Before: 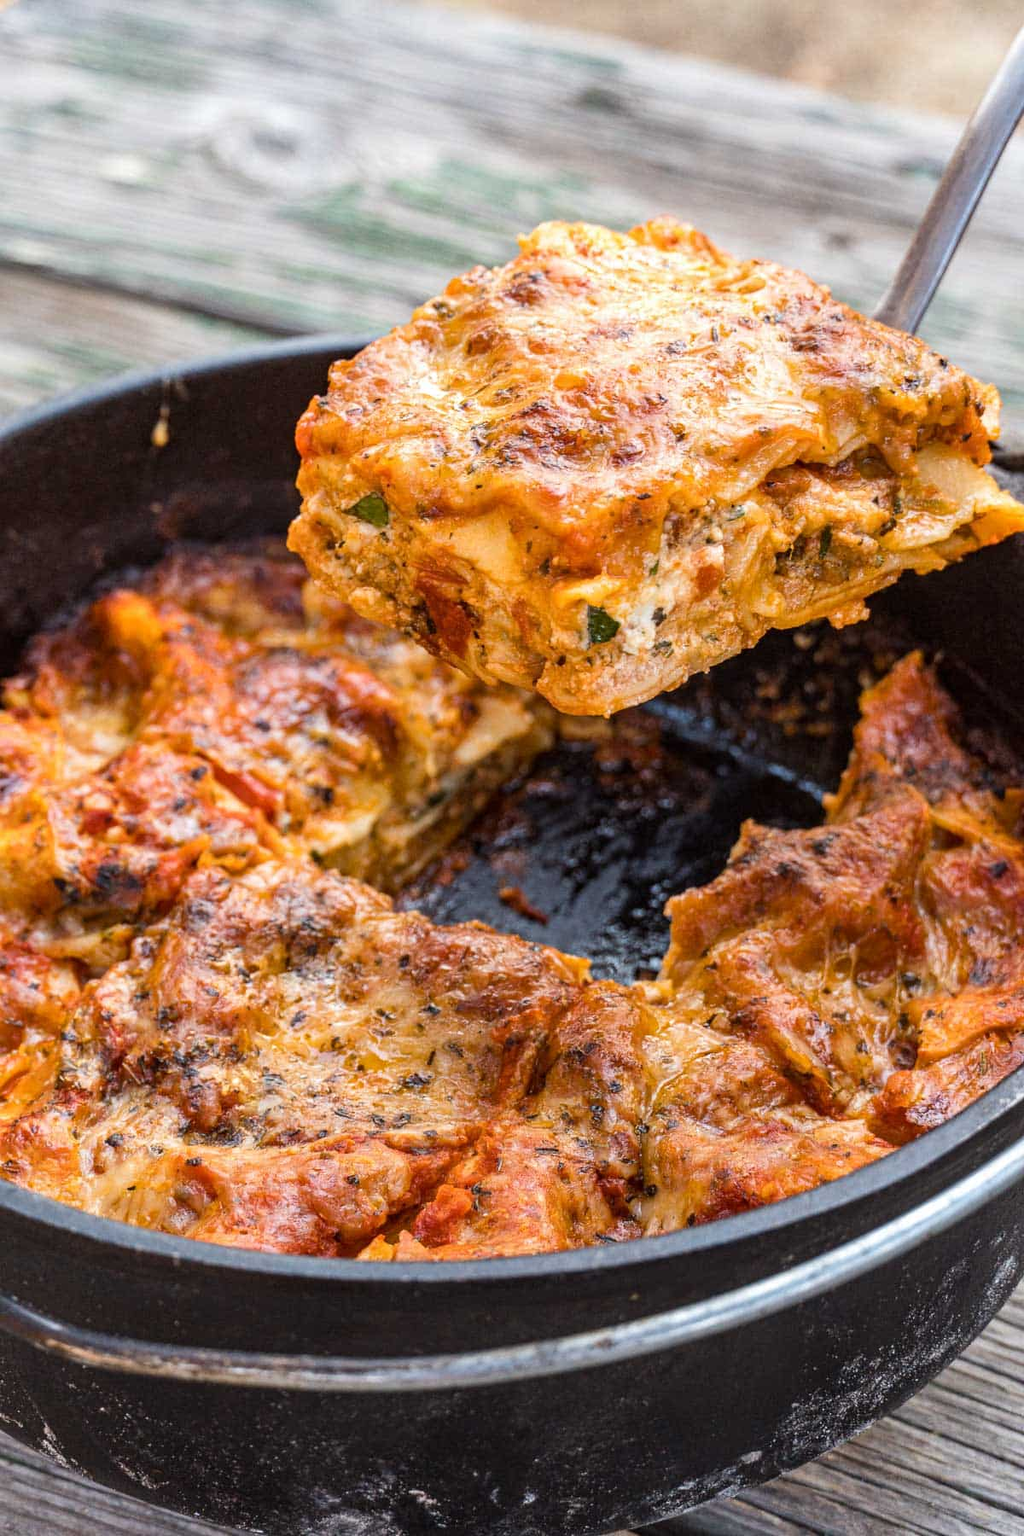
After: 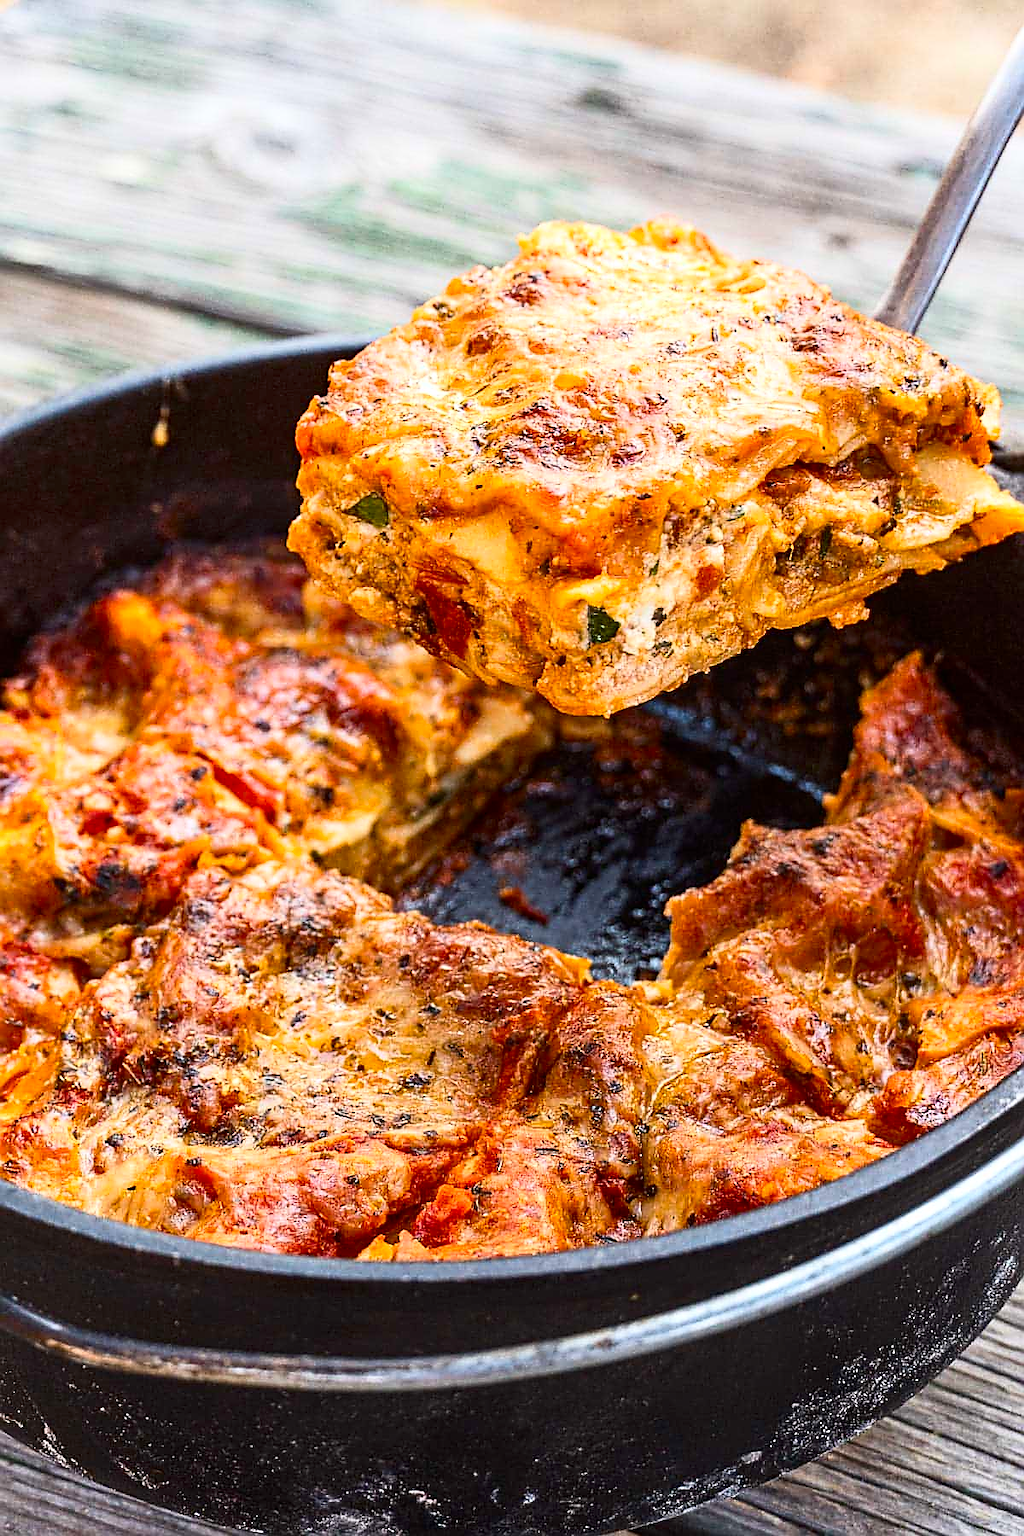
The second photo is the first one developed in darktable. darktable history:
sharpen: radius 1.413, amount 1.259, threshold 0.702
contrast brightness saturation: contrast 0.18, saturation 0.296
shadows and highlights: shadows 0.755, highlights 41.73
